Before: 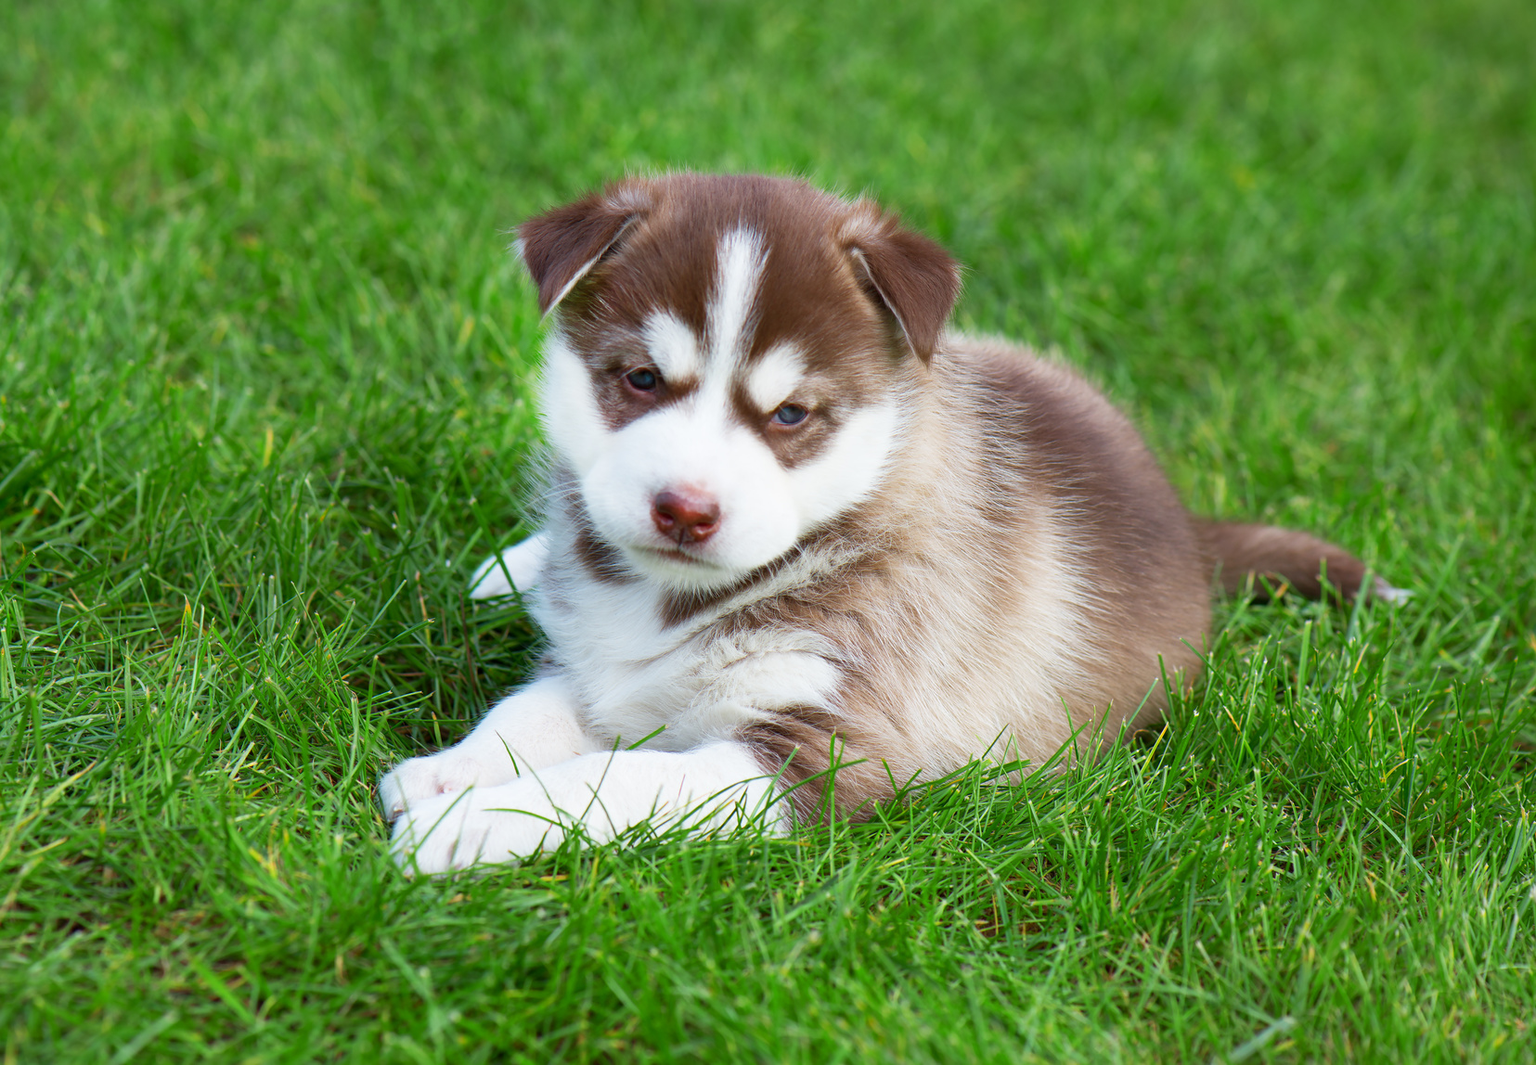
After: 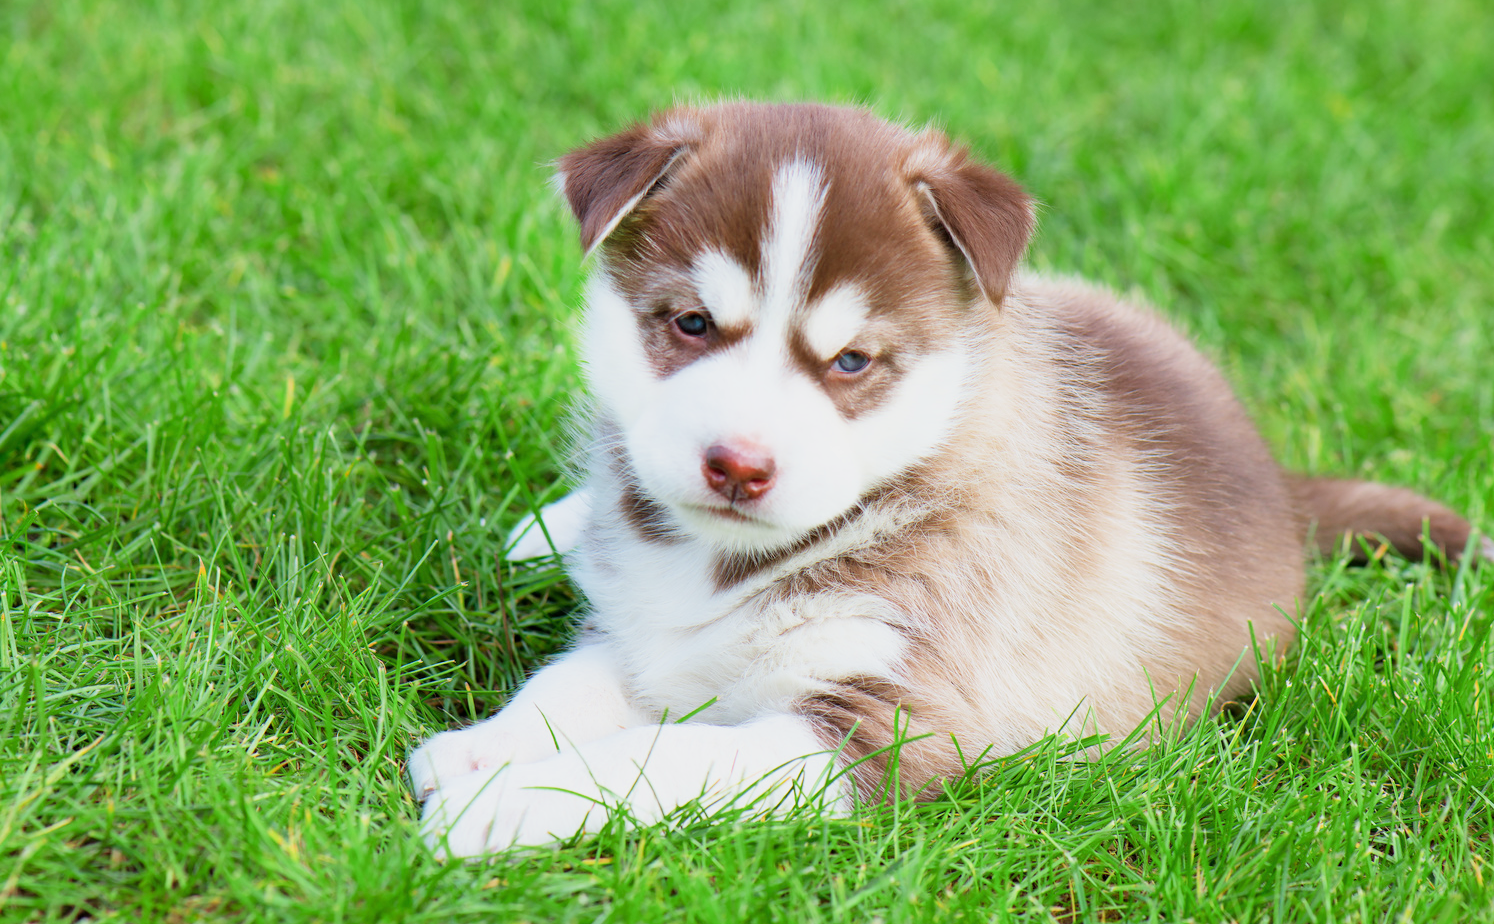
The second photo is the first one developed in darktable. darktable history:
exposure: black level correction 0, exposure 1 EV, compensate exposure bias true, compensate highlight preservation false
filmic rgb: black relative exposure -7.65 EV, white relative exposure 4.56 EV, hardness 3.61
crop: top 7.49%, right 9.717%, bottom 11.943%
